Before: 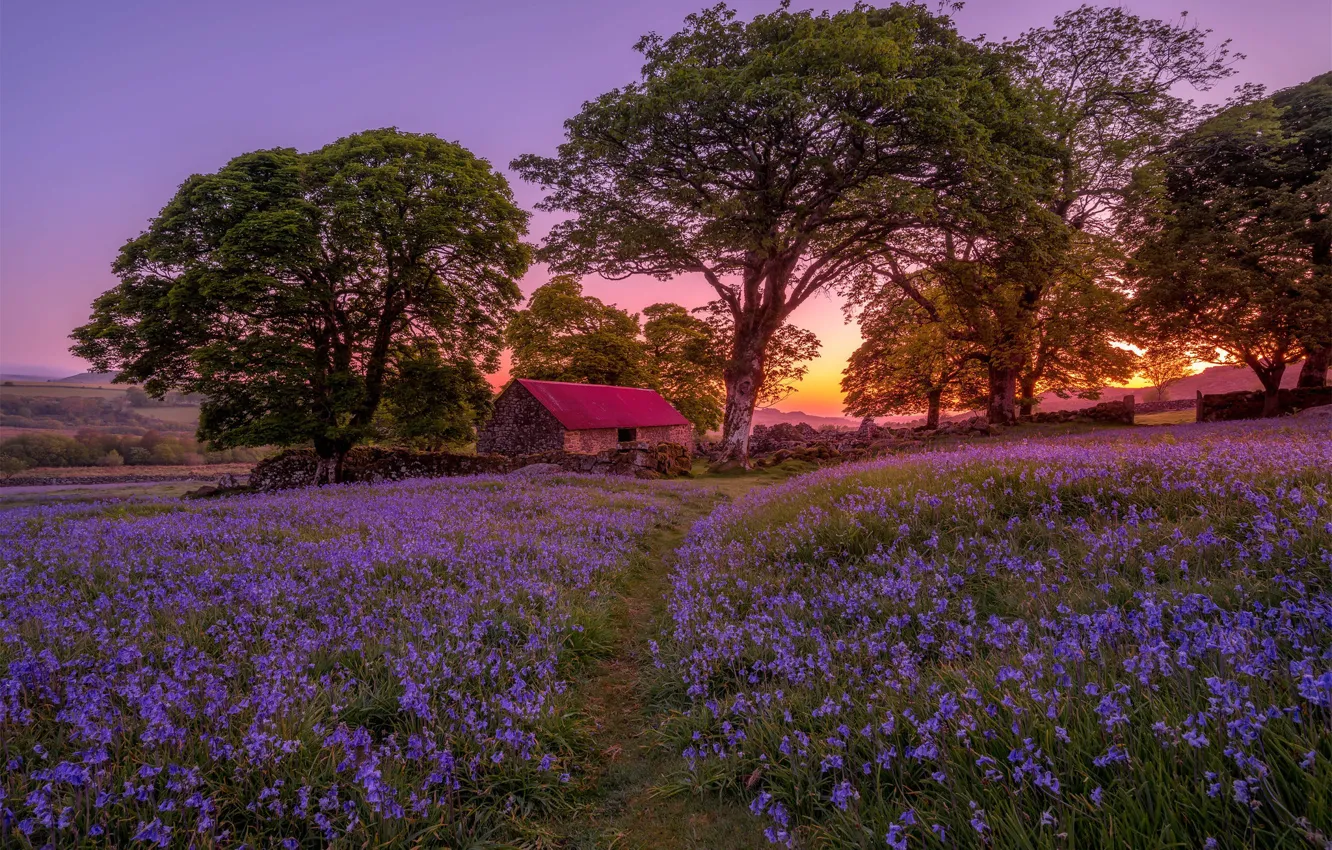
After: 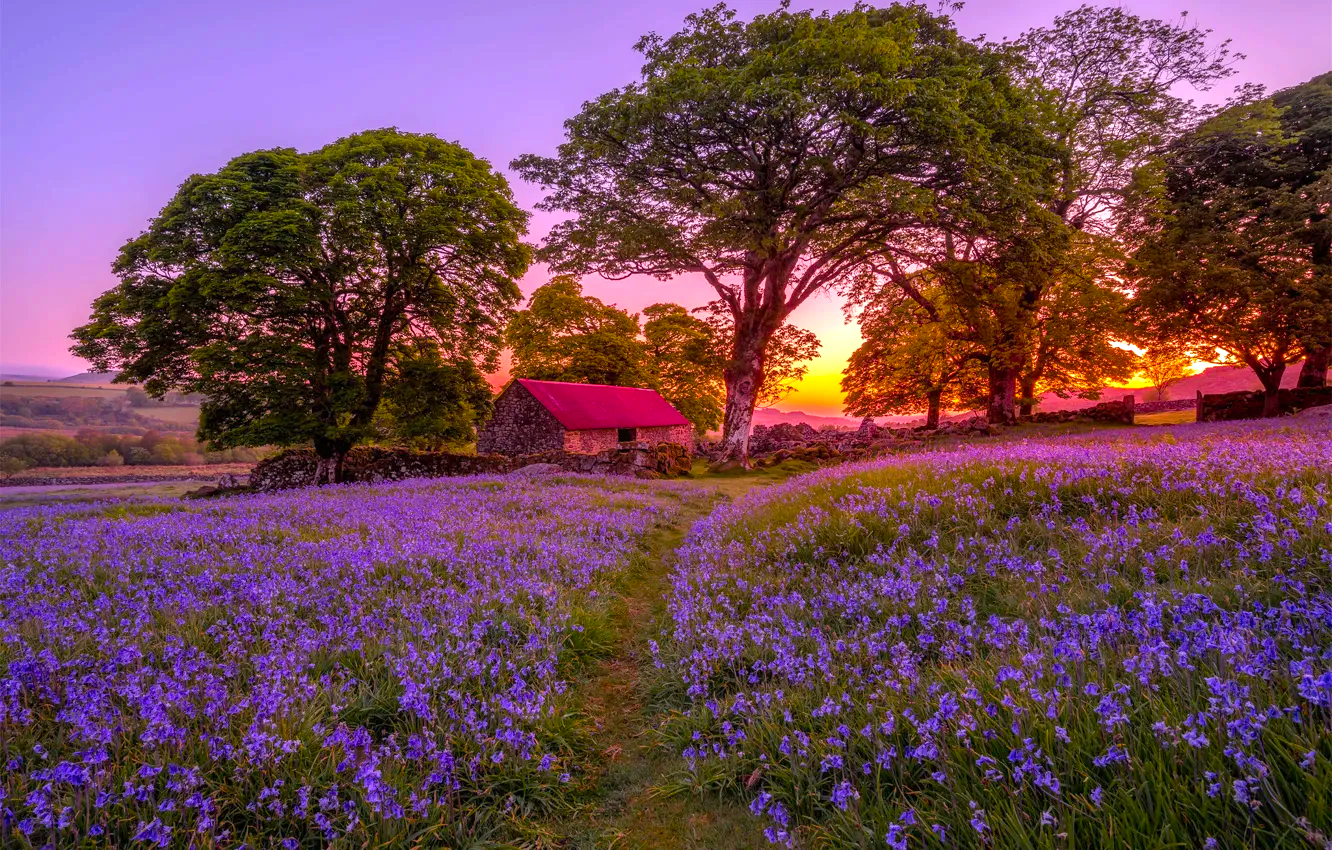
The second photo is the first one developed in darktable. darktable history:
color balance rgb: linear chroma grading › global chroma 0.593%, perceptual saturation grading › global saturation 30.977%, global vibrance 9.658%
exposure: exposure 0.664 EV, compensate highlight preservation false
